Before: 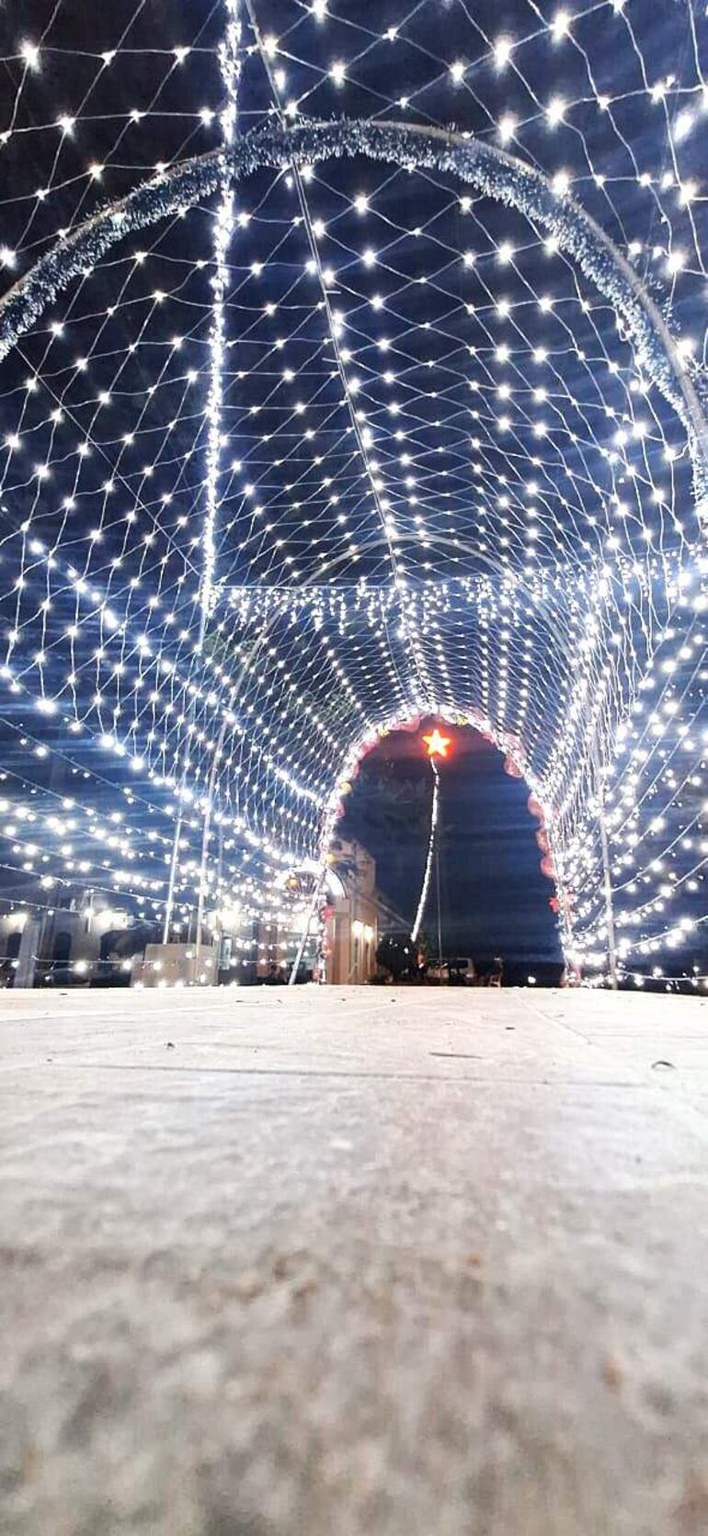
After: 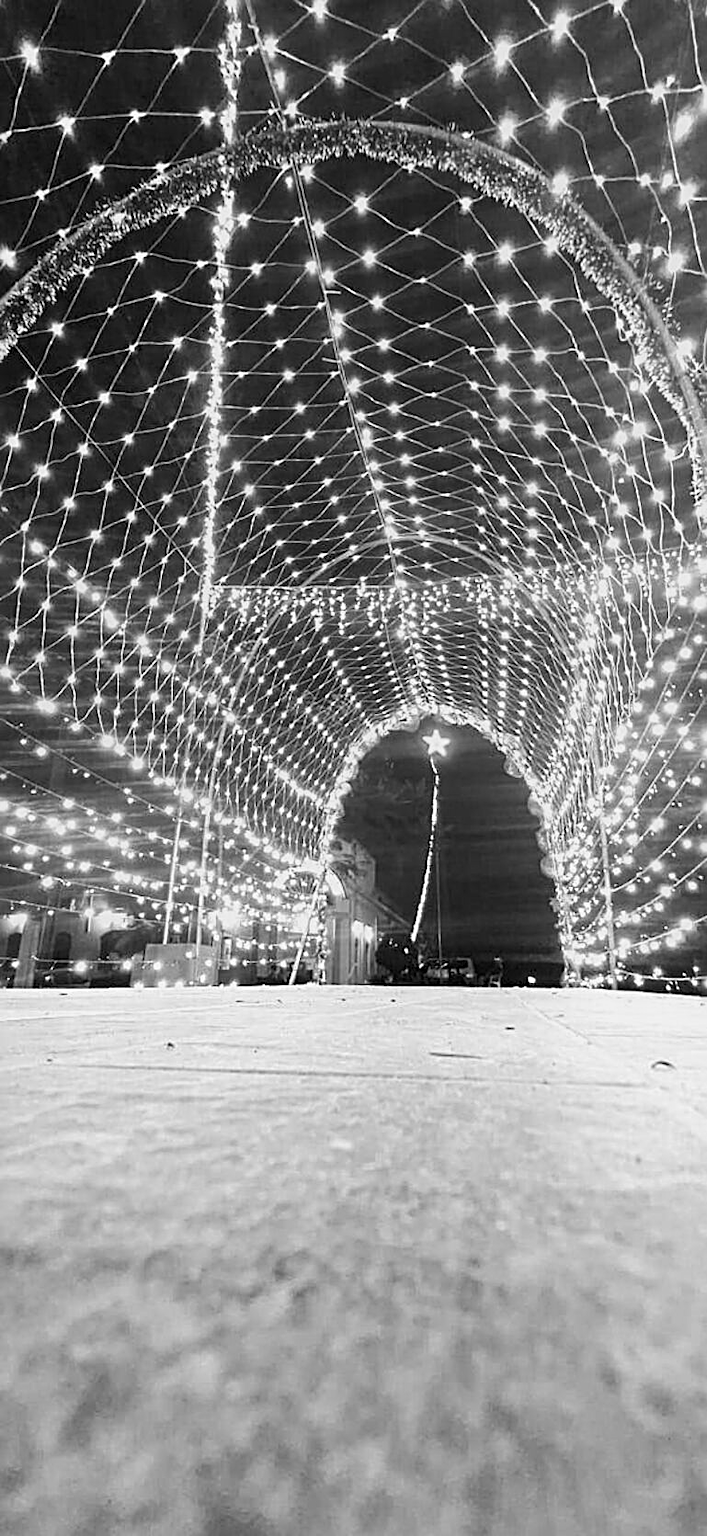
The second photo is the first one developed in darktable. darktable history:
monochrome: a 30.25, b 92.03
contrast equalizer: y [[0.5, 0.5, 0.468, 0.5, 0.5, 0.5], [0.5 ×6], [0.5 ×6], [0 ×6], [0 ×6]]
sharpen: radius 2.767
